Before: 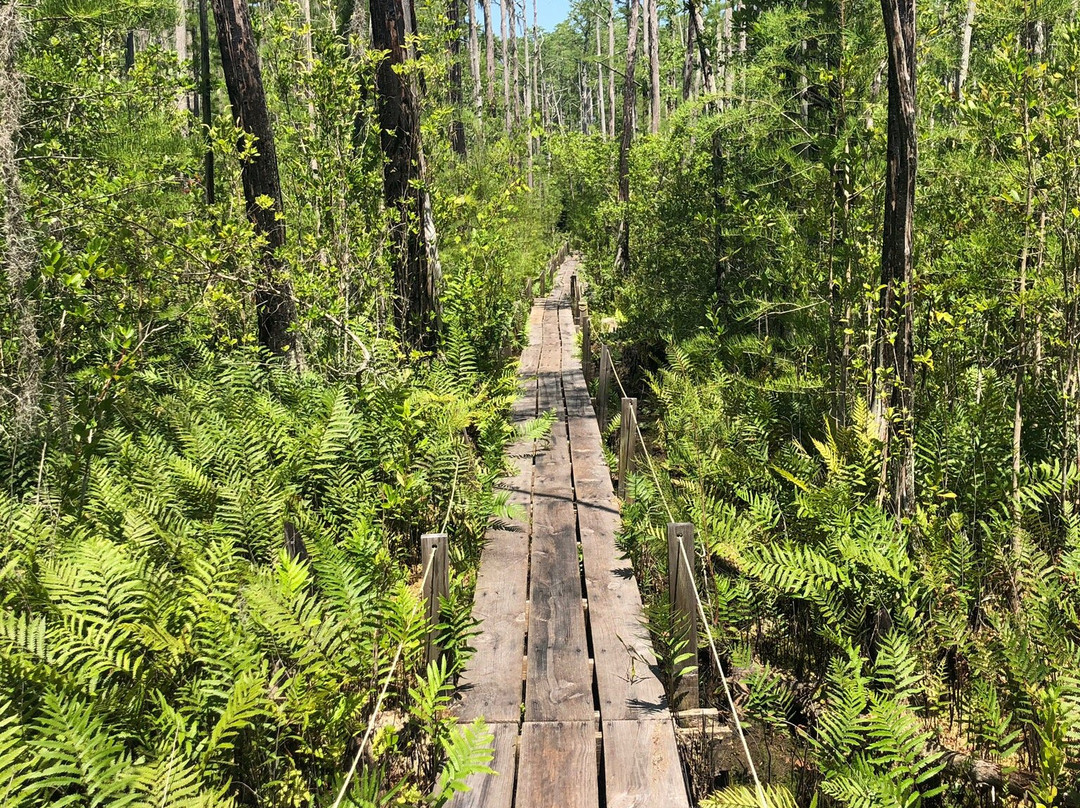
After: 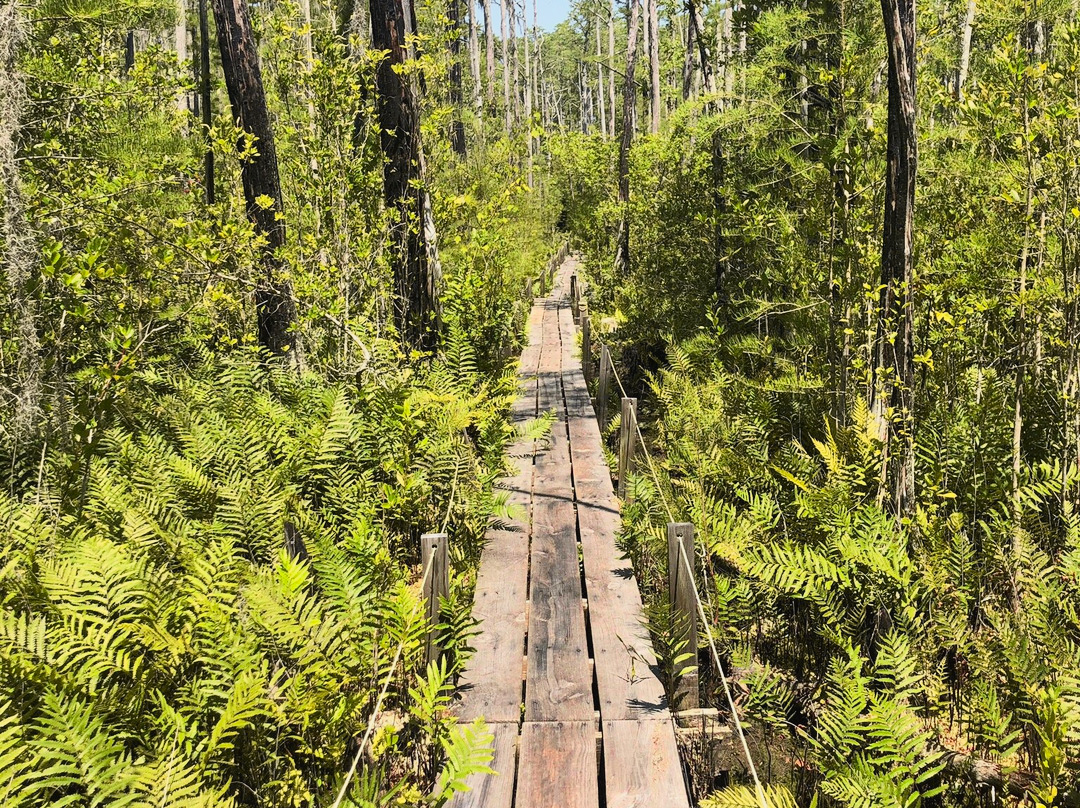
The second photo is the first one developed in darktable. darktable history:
tone curve: curves: ch0 [(0, 0.013) (0.036, 0.045) (0.274, 0.286) (0.566, 0.623) (0.794, 0.827) (1, 0.953)]; ch1 [(0, 0) (0.389, 0.403) (0.462, 0.48) (0.499, 0.5) (0.524, 0.527) (0.57, 0.599) (0.626, 0.65) (0.761, 0.781) (1, 1)]; ch2 [(0, 0) (0.464, 0.478) (0.5, 0.501) (0.533, 0.542) (0.599, 0.613) (0.704, 0.731) (1, 1)], color space Lab, independent channels, preserve colors none
